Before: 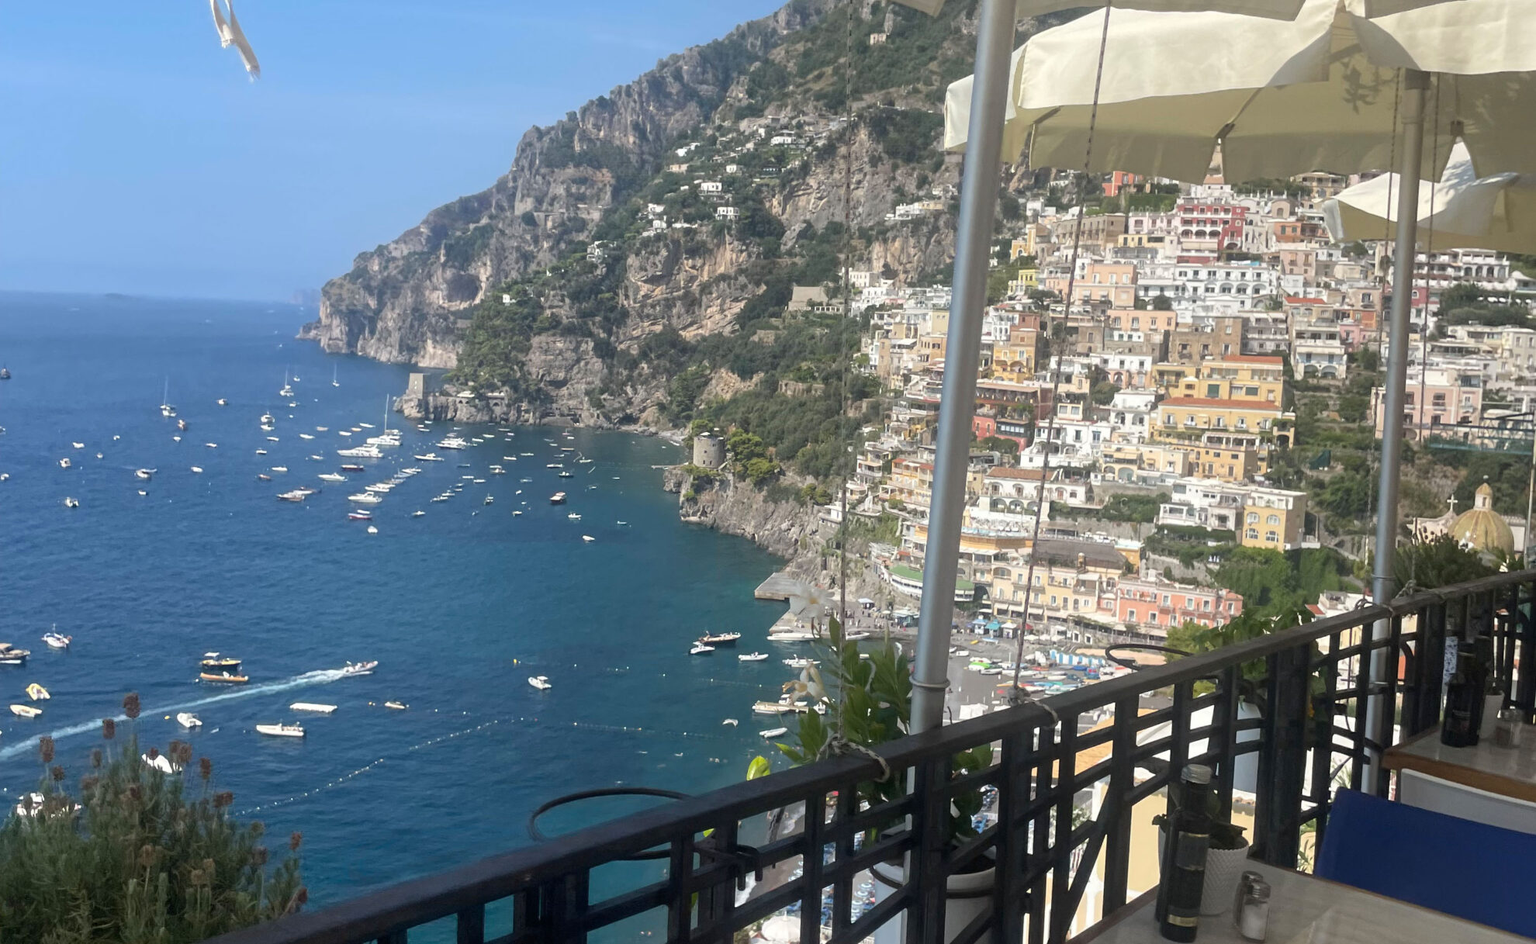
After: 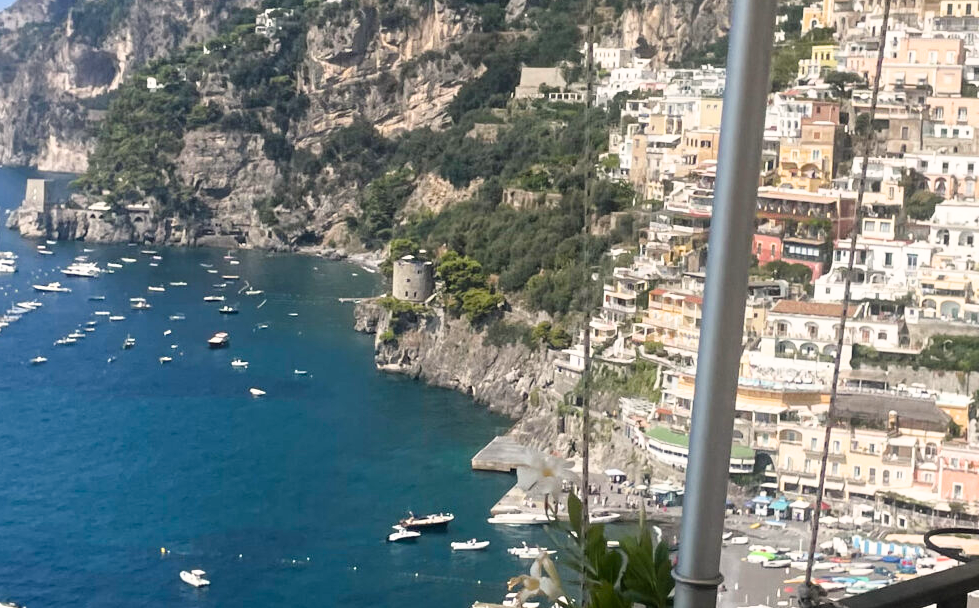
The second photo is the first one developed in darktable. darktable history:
crop: left 25.33%, top 24.841%, right 25.213%, bottom 25.187%
color balance rgb: highlights gain › chroma 1.012%, highlights gain › hue 53.72°, perceptual saturation grading › global saturation 27.588%, perceptual saturation grading › highlights -24.807%, perceptual saturation grading › shadows 26.063%
filmic rgb: black relative exposure -8.72 EV, white relative exposure 2.69 EV, target black luminance 0%, target white luminance 99.944%, hardness 6.26, latitude 75.31%, contrast 1.316, highlights saturation mix -4.95%, iterations of high-quality reconstruction 0
shadows and highlights: shadows 1.66, highlights 39.54
